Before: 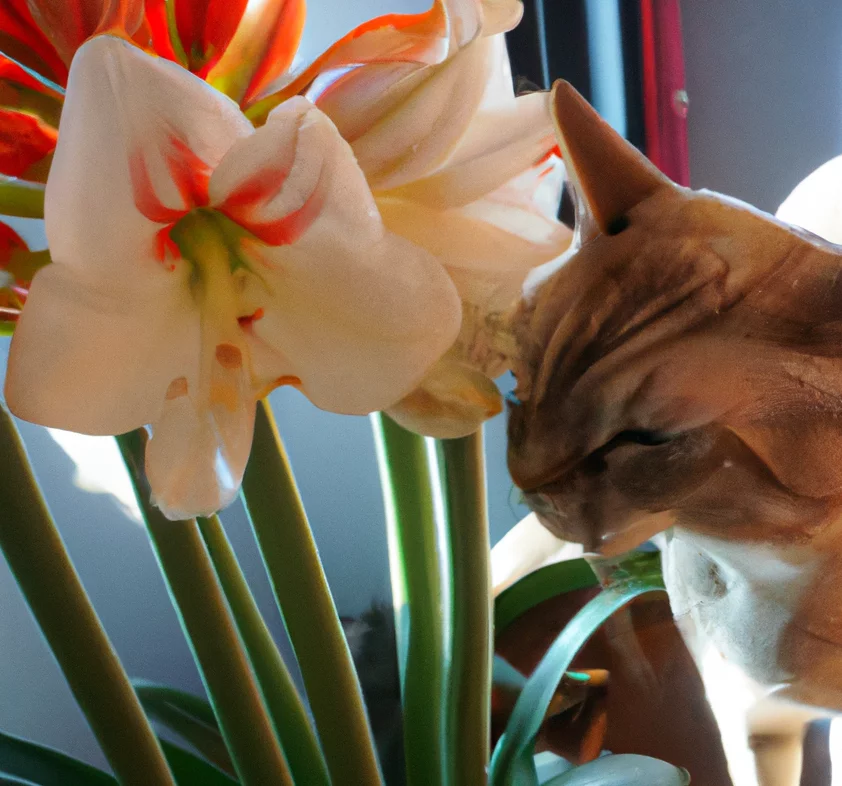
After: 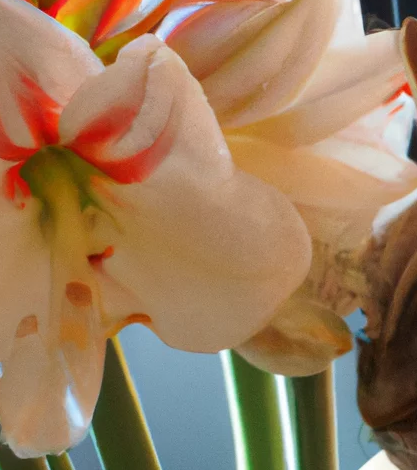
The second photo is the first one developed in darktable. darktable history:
crop: left 17.825%, top 7.927%, right 32.626%, bottom 32.238%
color calibration: illuminant same as pipeline (D50), adaptation XYZ, x 0.346, y 0.357, temperature 5005.62 K
exposure: compensate highlight preservation false
